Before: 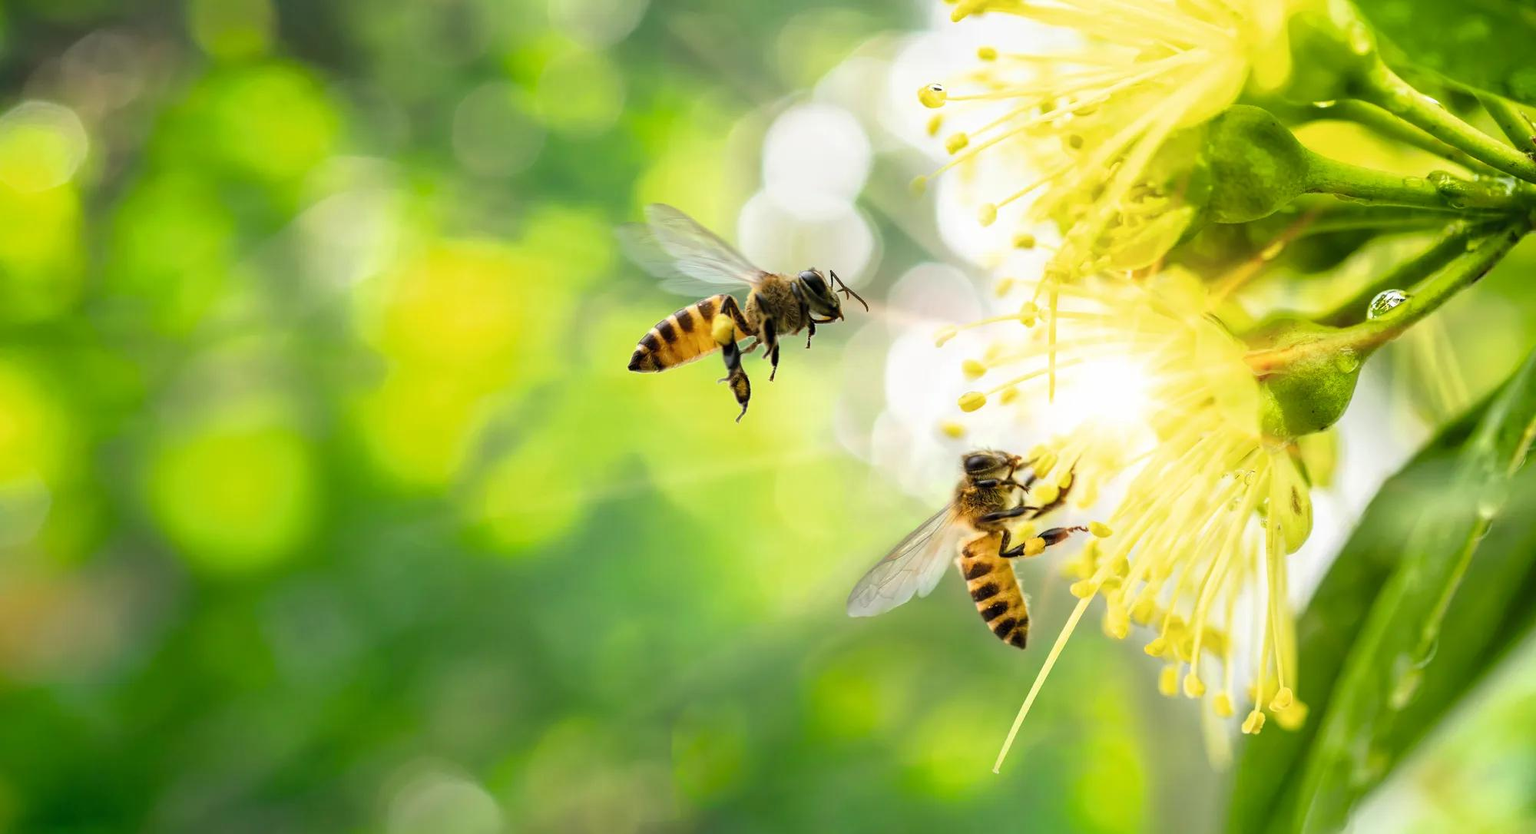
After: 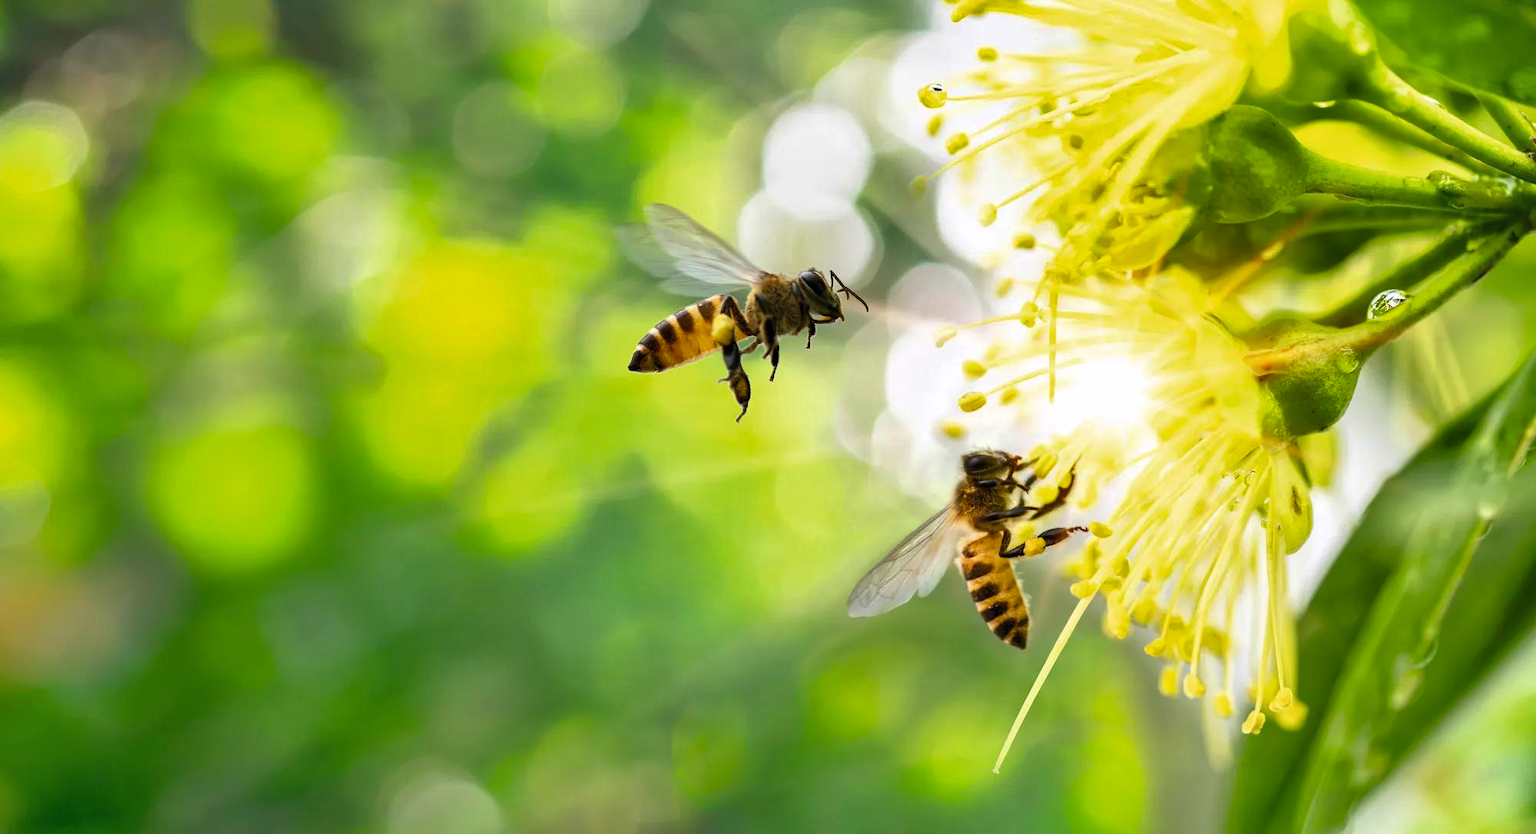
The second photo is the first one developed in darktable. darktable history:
shadows and highlights: soften with gaussian
white balance: red 1.004, blue 1.024
